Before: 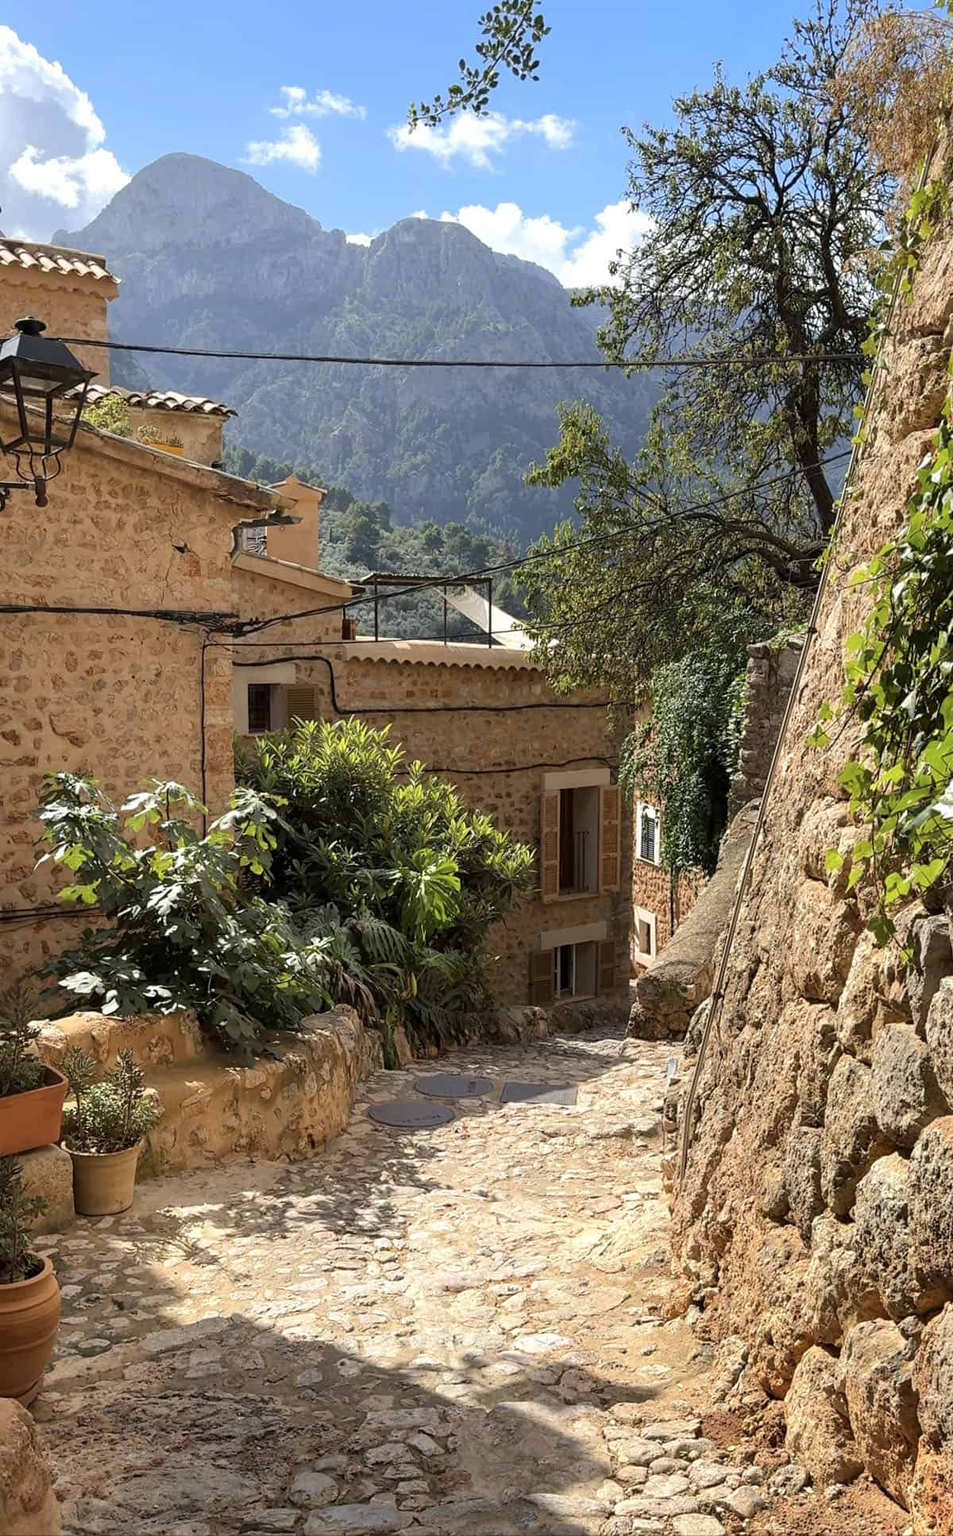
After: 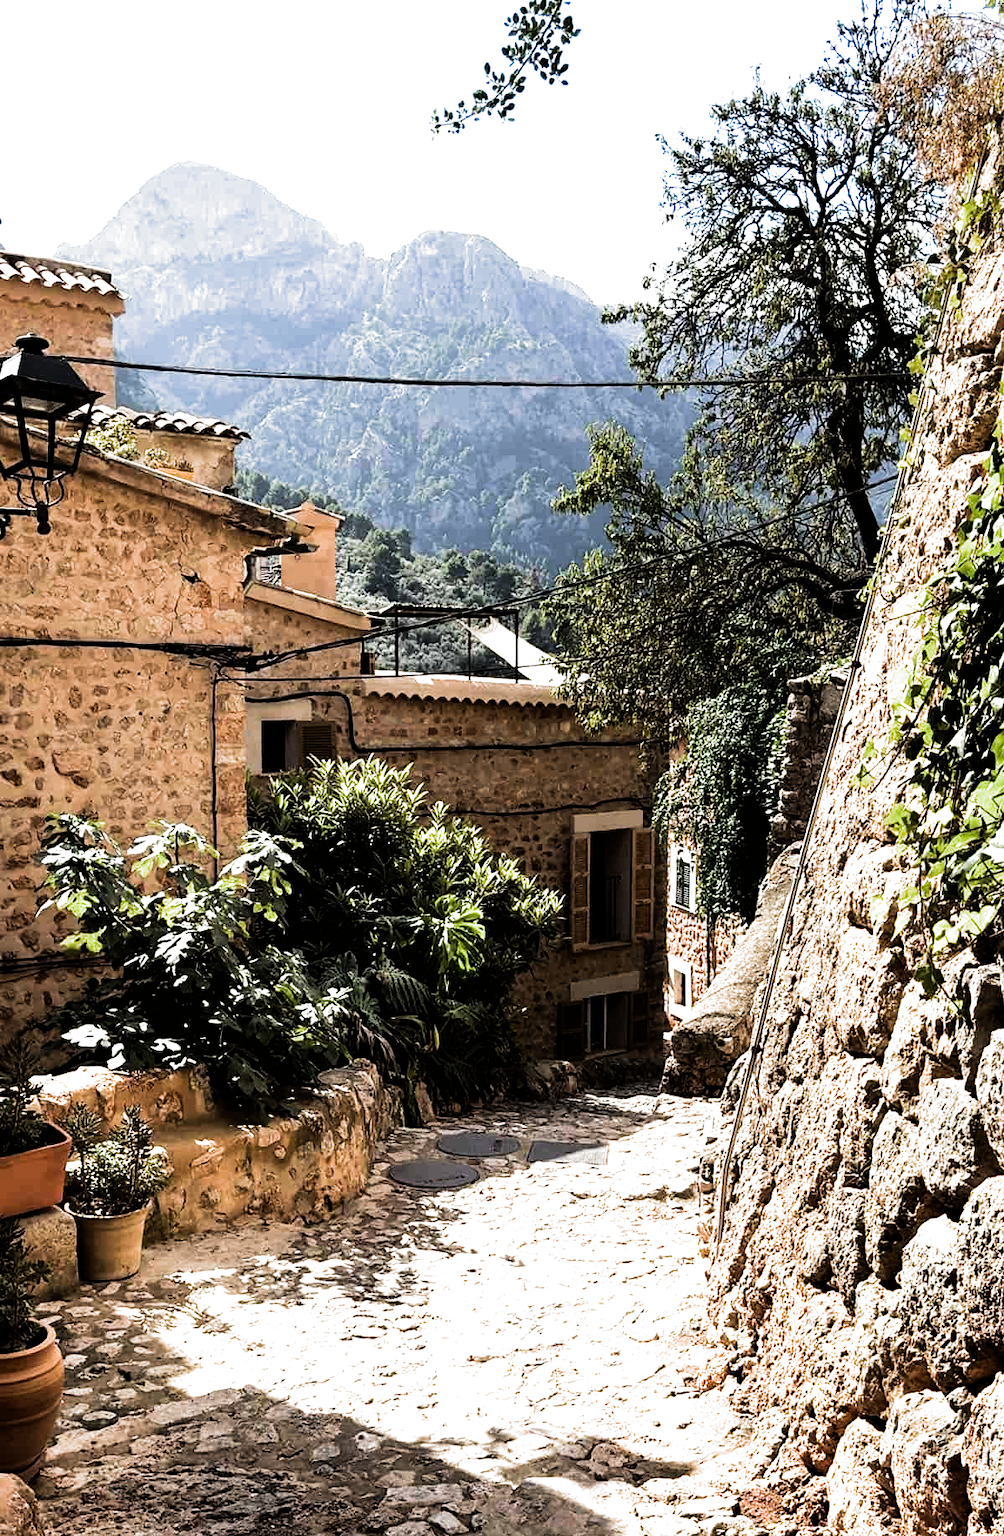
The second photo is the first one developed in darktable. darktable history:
crop and rotate: top 0%, bottom 5.097%
tone equalizer: -8 EV -1.08 EV, -7 EV -1.01 EV, -6 EV -0.867 EV, -5 EV -0.578 EV, -3 EV 0.578 EV, -2 EV 0.867 EV, -1 EV 1.01 EV, +0 EV 1.08 EV, edges refinement/feathering 500, mask exposure compensation -1.57 EV, preserve details no
filmic rgb: black relative exposure -8.2 EV, white relative exposure 2.2 EV, threshold 3 EV, hardness 7.11, latitude 75%, contrast 1.325, highlights saturation mix -2%, shadows ↔ highlights balance 30%, preserve chrominance RGB euclidean norm, color science v5 (2021), contrast in shadows safe, contrast in highlights safe, enable highlight reconstruction true
